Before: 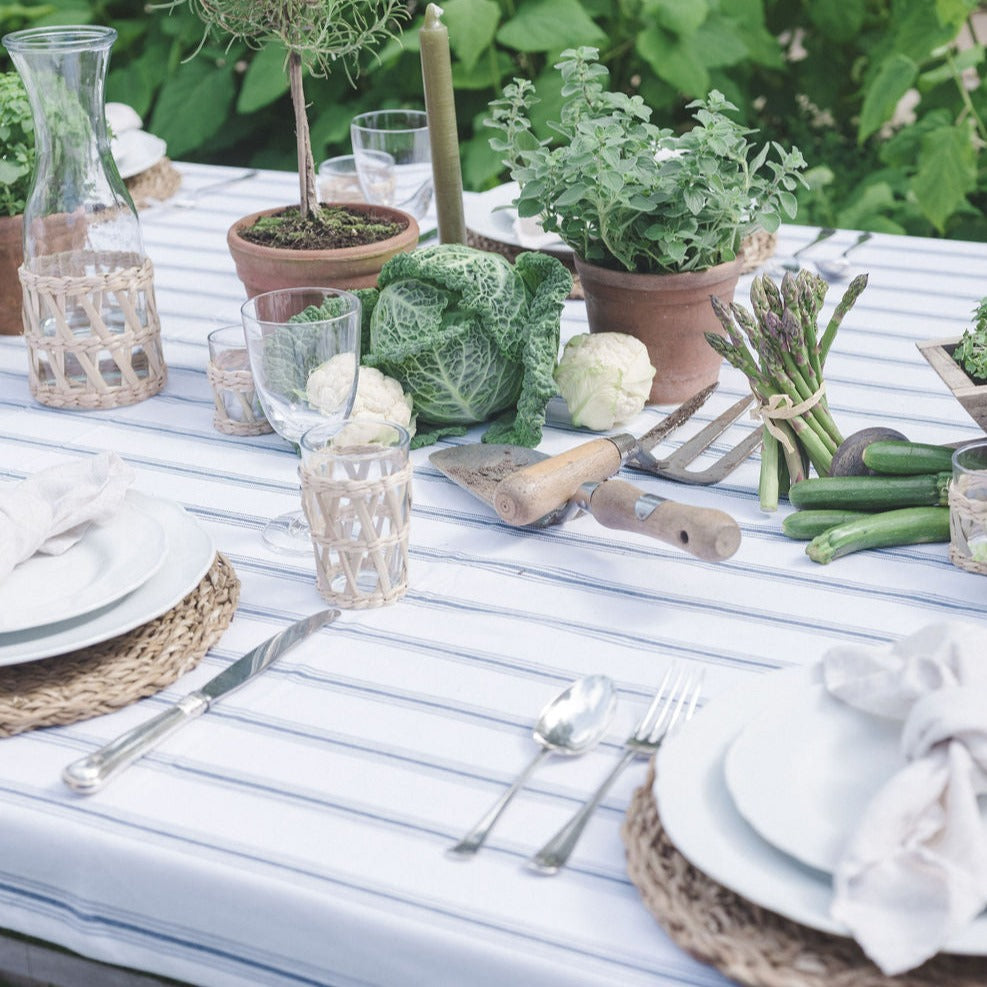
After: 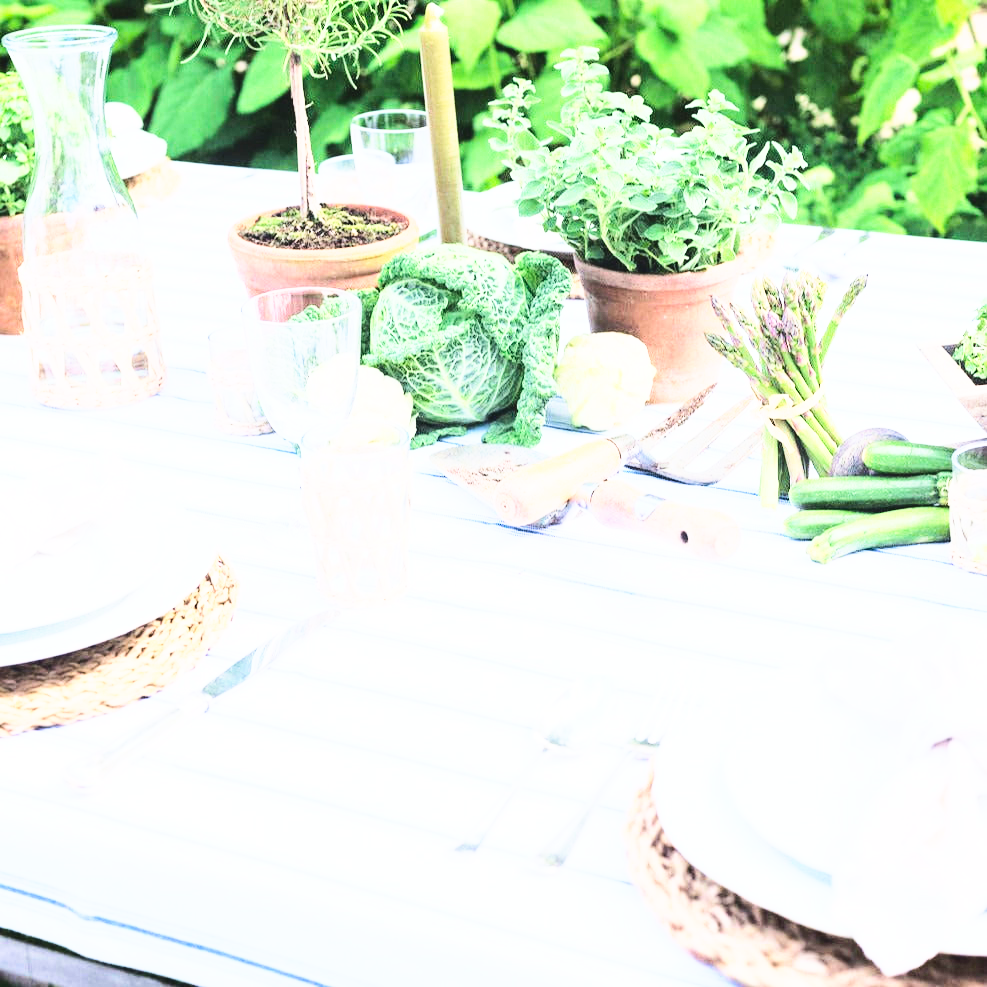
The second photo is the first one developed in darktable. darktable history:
tone curve: curves: ch0 [(0, 0) (0.003, 0.023) (0.011, 0.024) (0.025, 0.028) (0.044, 0.035) (0.069, 0.043) (0.1, 0.052) (0.136, 0.063) (0.177, 0.094) (0.224, 0.145) (0.277, 0.209) (0.335, 0.281) (0.399, 0.364) (0.468, 0.453) (0.543, 0.553) (0.623, 0.66) (0.709, 0.767) (0.801, 0.88) (0.898, 0.968) (1, 1)], preserve colors none
base curve: curves: ch0 [(0, 0) (0.032, 0.037) (0.105, 0.228) (0.435, 0.76) (0.856, 0.983) (1, 1)]
contrast brightness saturation: contrast 0.24, brightness 0.26, saturation 0.39
